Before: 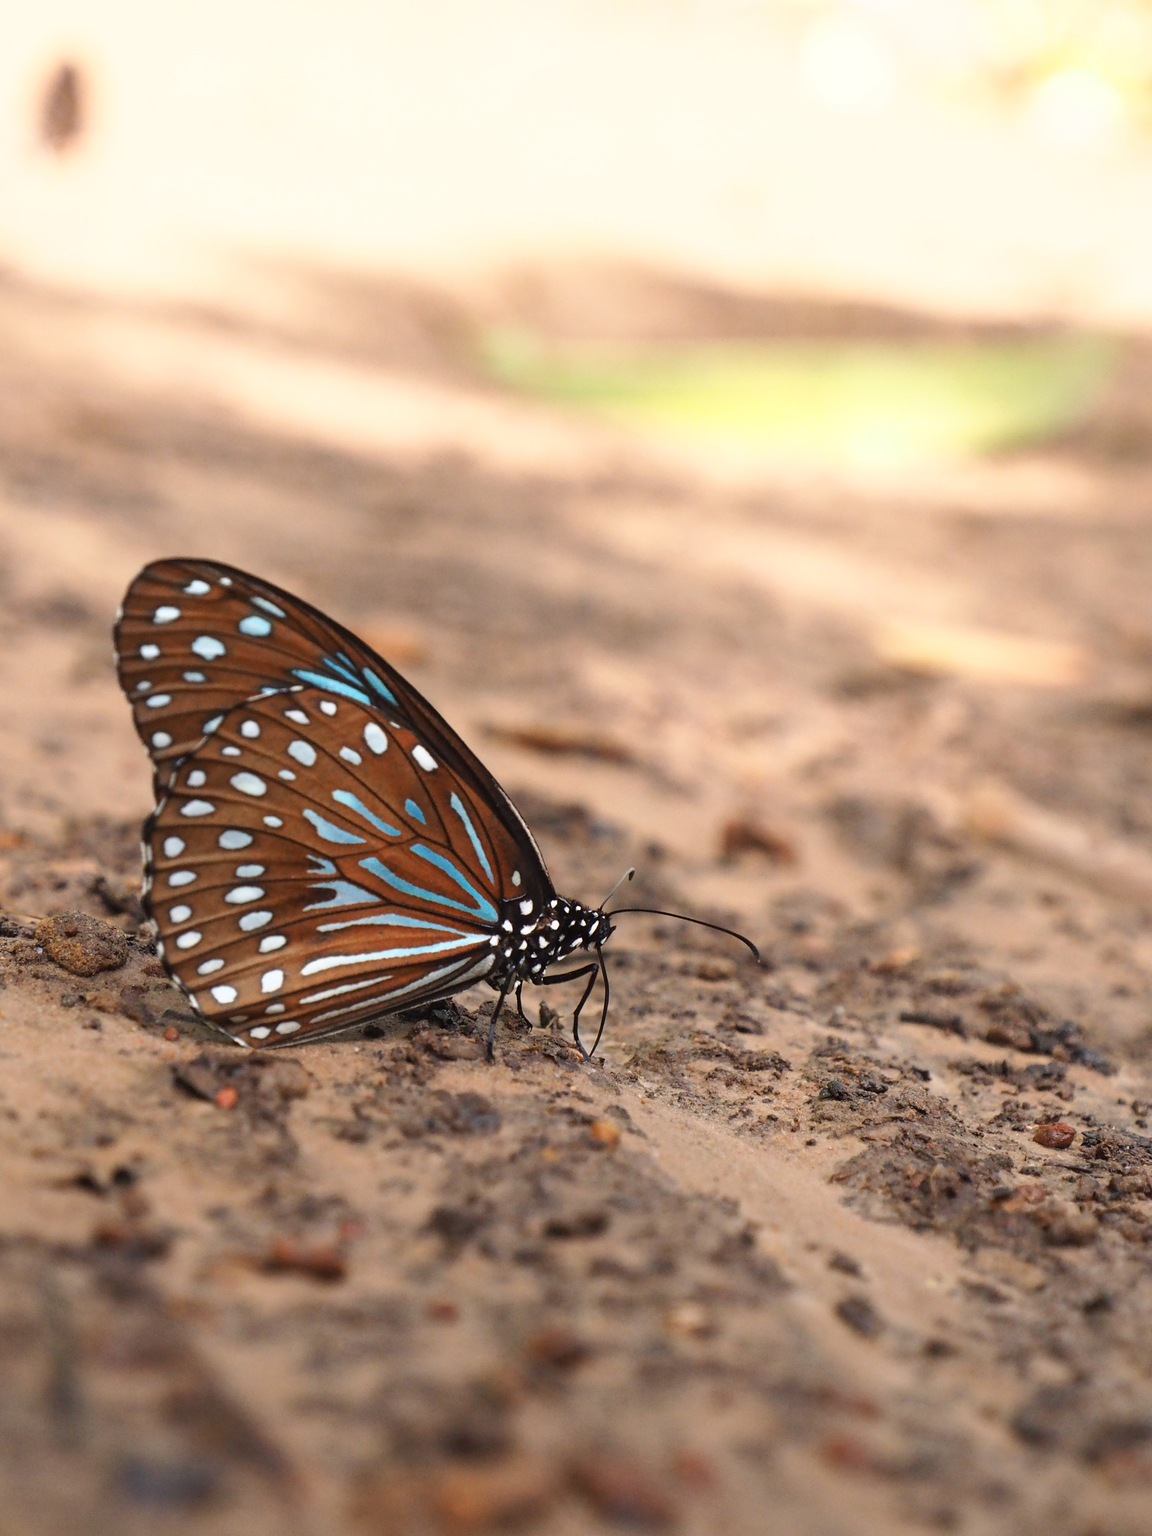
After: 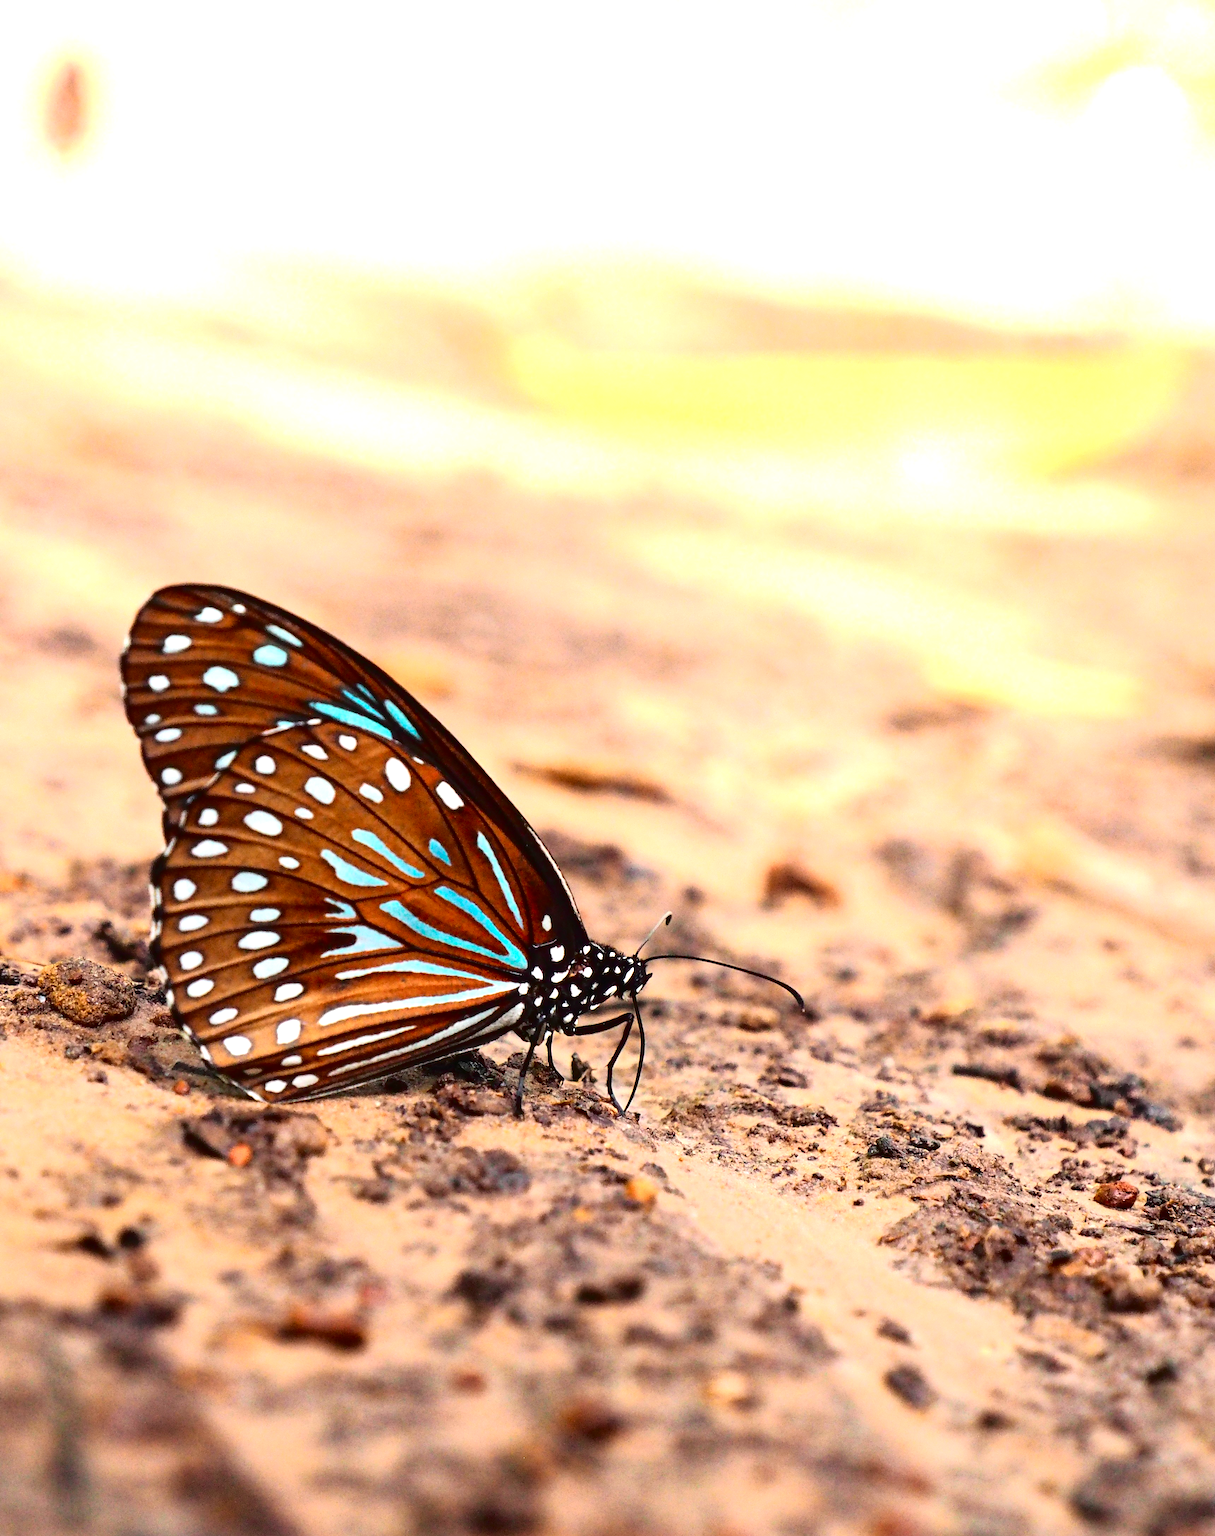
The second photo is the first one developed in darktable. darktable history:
contrast brightness saturation: brightness -0.2, saturation 0.08
tone curve: curves: ch0 [(0, 0.014) (0.17, 0.099) (0.398, 0.423) (0.728, 0.808) (0.877, 0.91) (0.99, 0.955)]; ch1 [(0, 0) (0.377, 0.325) (0.493, 0.491) (0.505, 0.504) (0.515, 0.515) (0.554, 0.575) (0.623, 0.643) (0.701, 0.718) (1, 1)]; ch2 [(0, 0) (0.423, 0.453) (0.481, 0.485) (0.501, 0.501) (0.531, 0.527) (0.586, 0.597) (0.663, 0.706) (0.717, 0.753) (1, 0.991)], color space Lab, independent channels
exposure: black level correction 0.001, exposure 1.116 EV, compensate highlight preservation false
crop: top 0.448%, right 0.264%, bottom 5.045%
